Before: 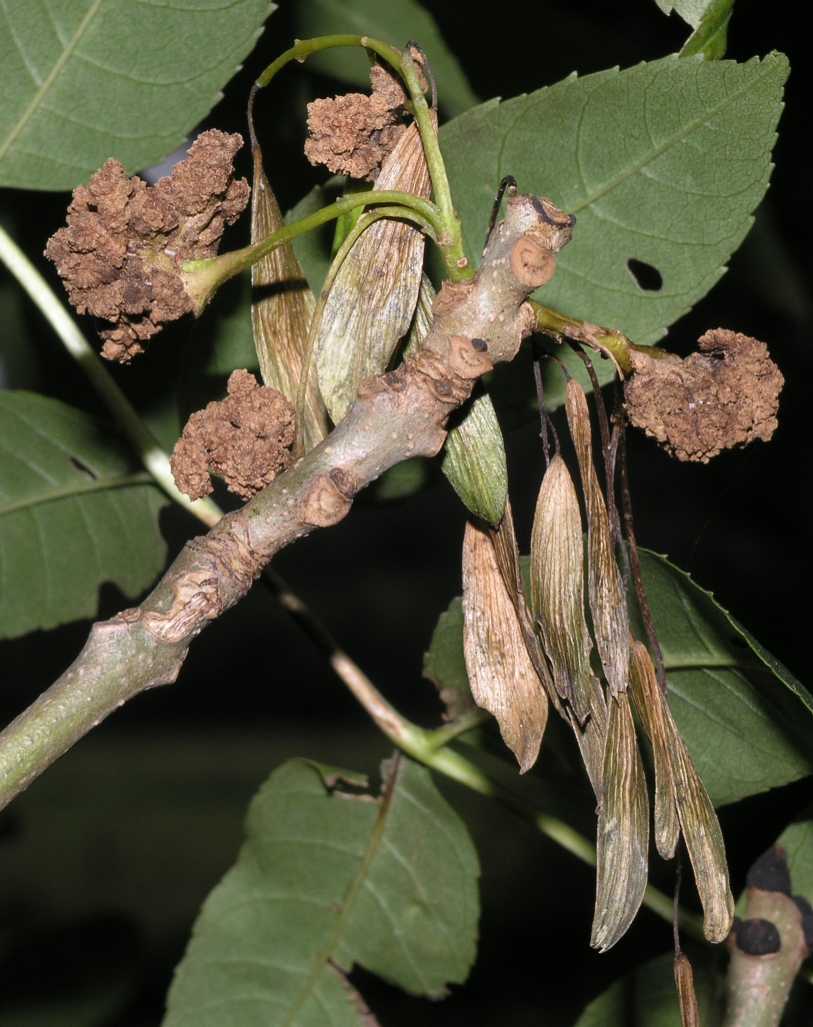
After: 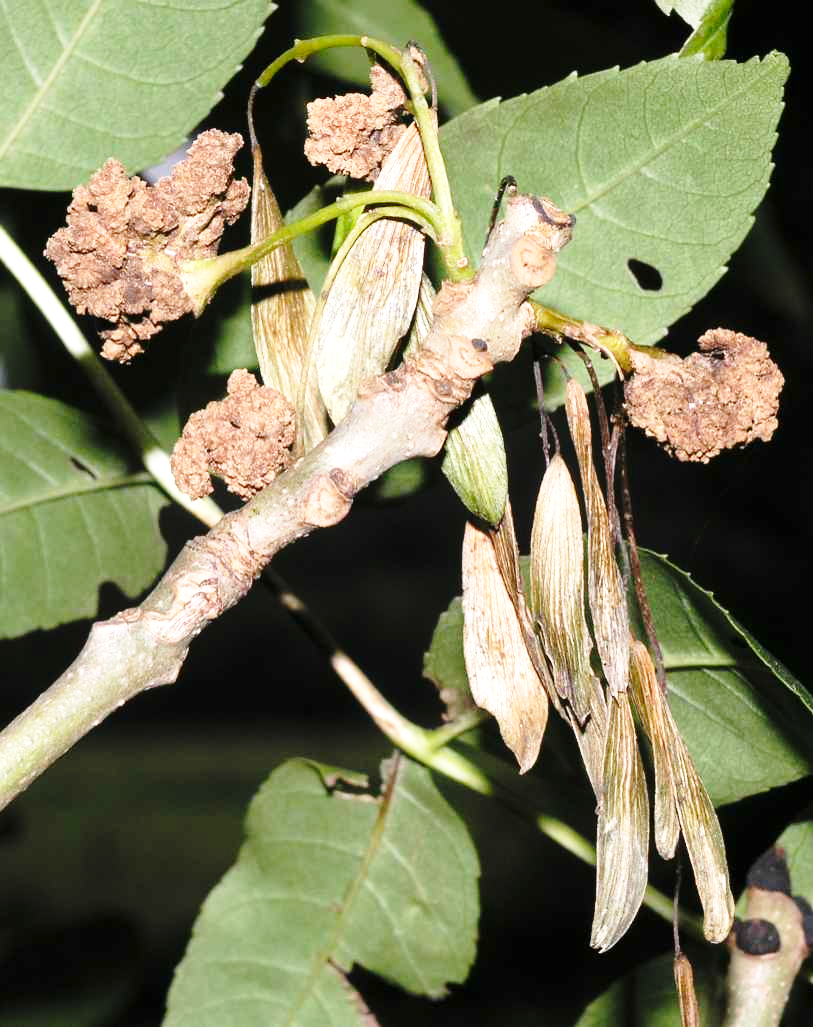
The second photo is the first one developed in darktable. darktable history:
exposure: exposure 0.609 EV, compensate highlight preservation false
base curve: curves: ch0 [(0, 0) (0.028, 0.03) (0.121, 0.232) (0.46, 0.748) (0.859, 0.968) (1, 1)], preserve colors none
